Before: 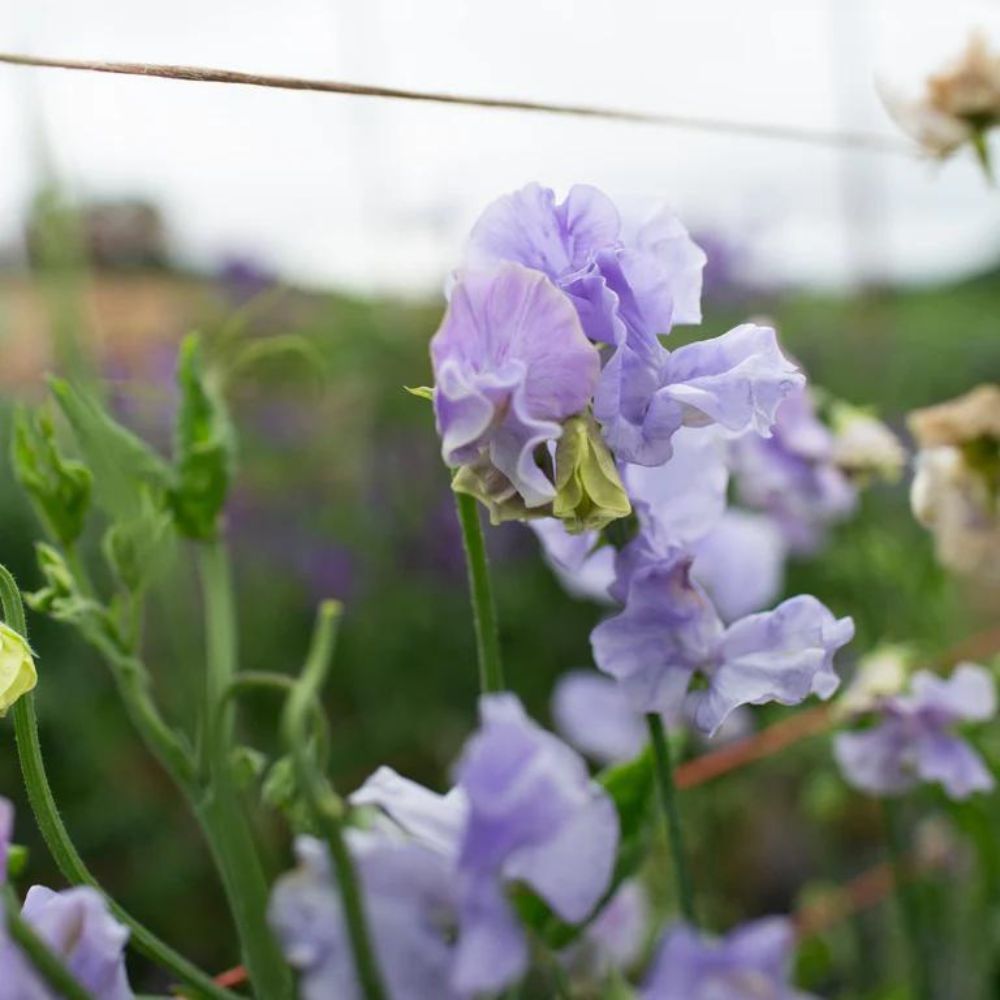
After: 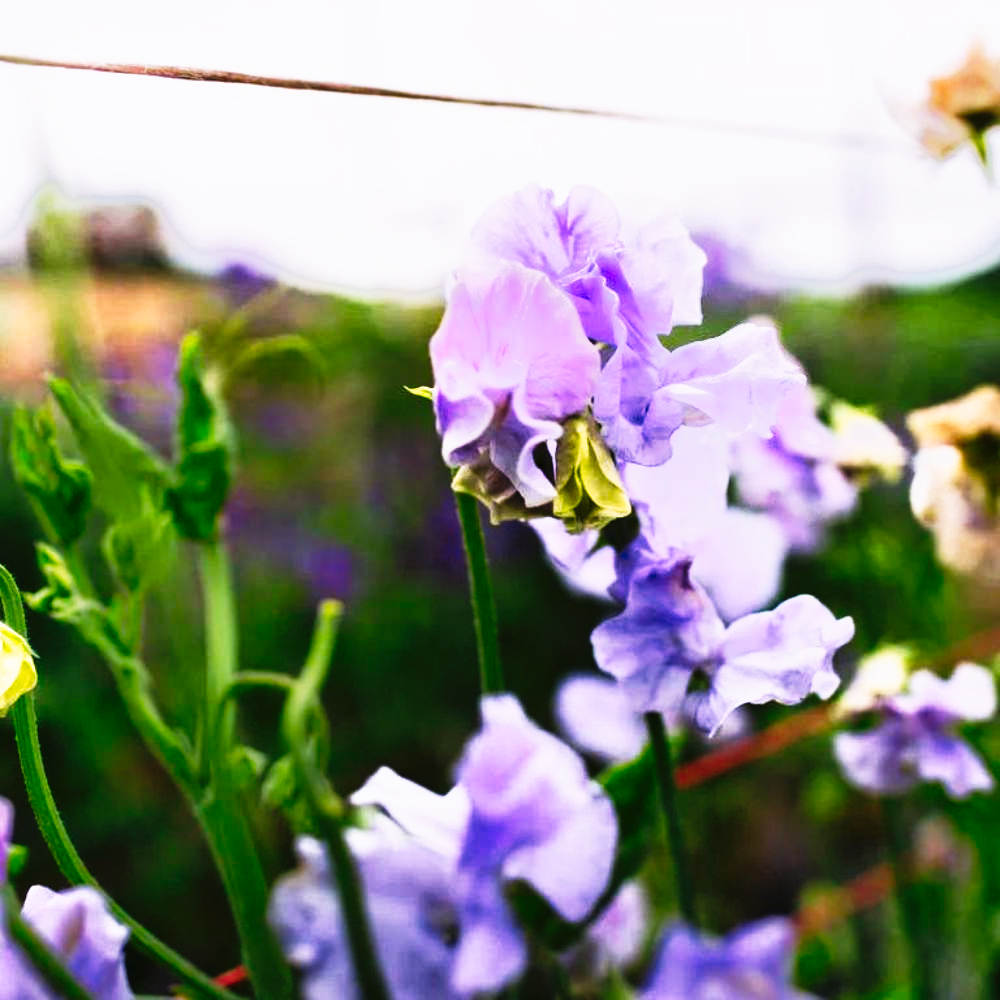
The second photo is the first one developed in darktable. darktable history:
tone equalizer: -7 EV -0.63 EV, -6 EV 1 EV, -5 EV -0.45 EV, -4 EV 0.43 EV, -3 EV 0.41 EV, -2 EV 0.15 EV, -1 EV -0.15 EV, +0 EV -0.39 EV, smoothing diameter 25%, edges refinement/feathering 10, preserve details guided filter
tone curve: curves: ch0 [(0, 0) (0.003, 0.003) (0.011, 0.006) (0.025, 0.01) (0.044, 0.015) (0.069, 0.02) (0.1, 0.027) (0.136, 0.036) (0.177, 0.05) (0.224, 0.07) (0.277, 0.12) (0.335, 0.208) (0.399, 0.334) (0.468, 0.473) (0.543, 0.636) (0.623, 0.795) (0.709, 0.907) (0.801, 0.97) (0.898, 0.989) (1, 1)], preserve colors none
white balance: red 1.05, blue 1.072
